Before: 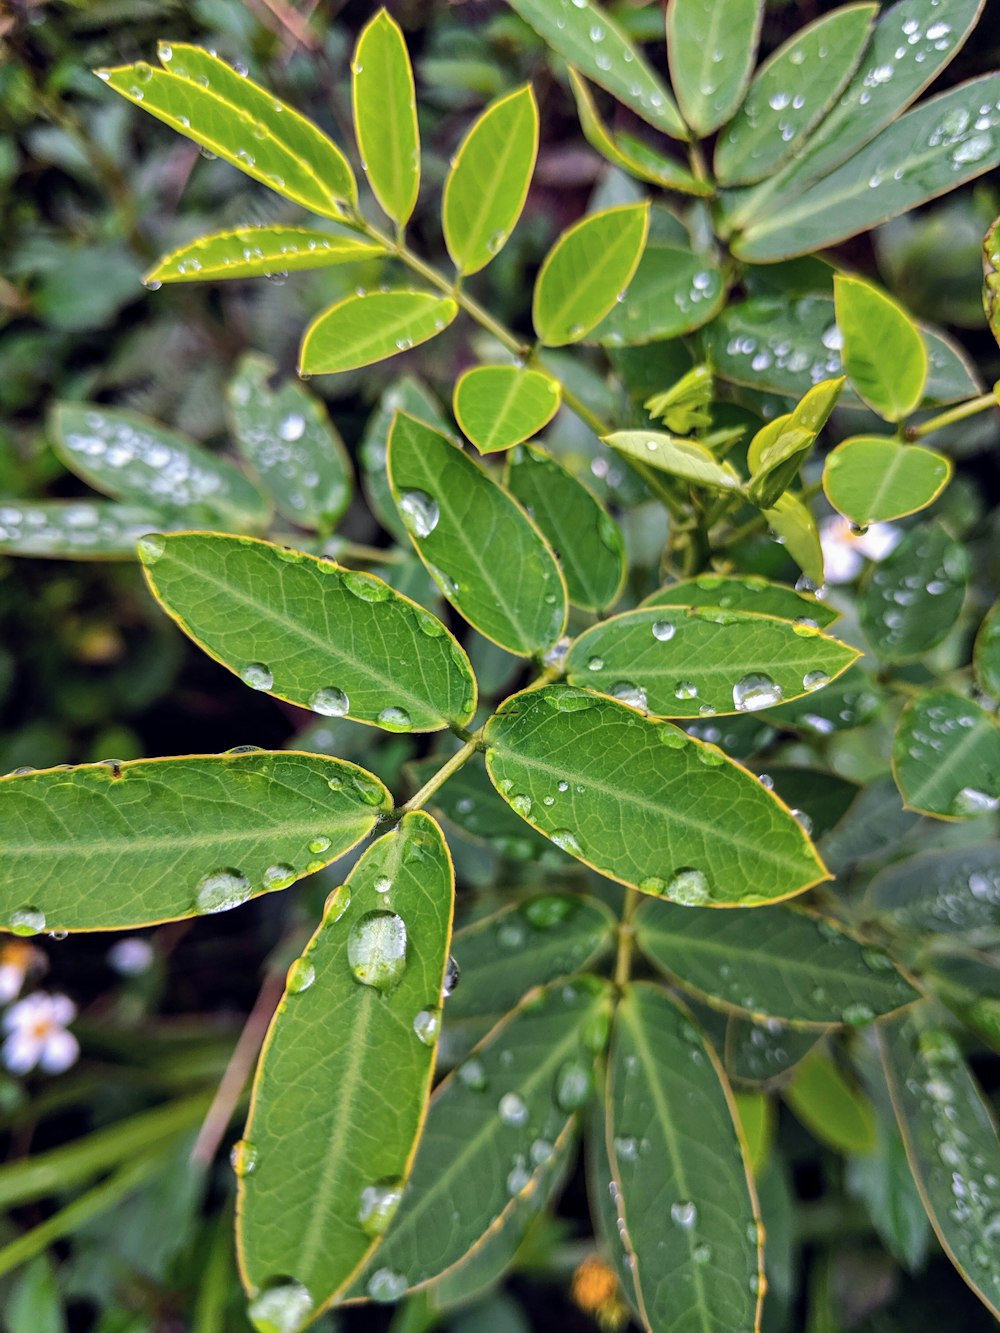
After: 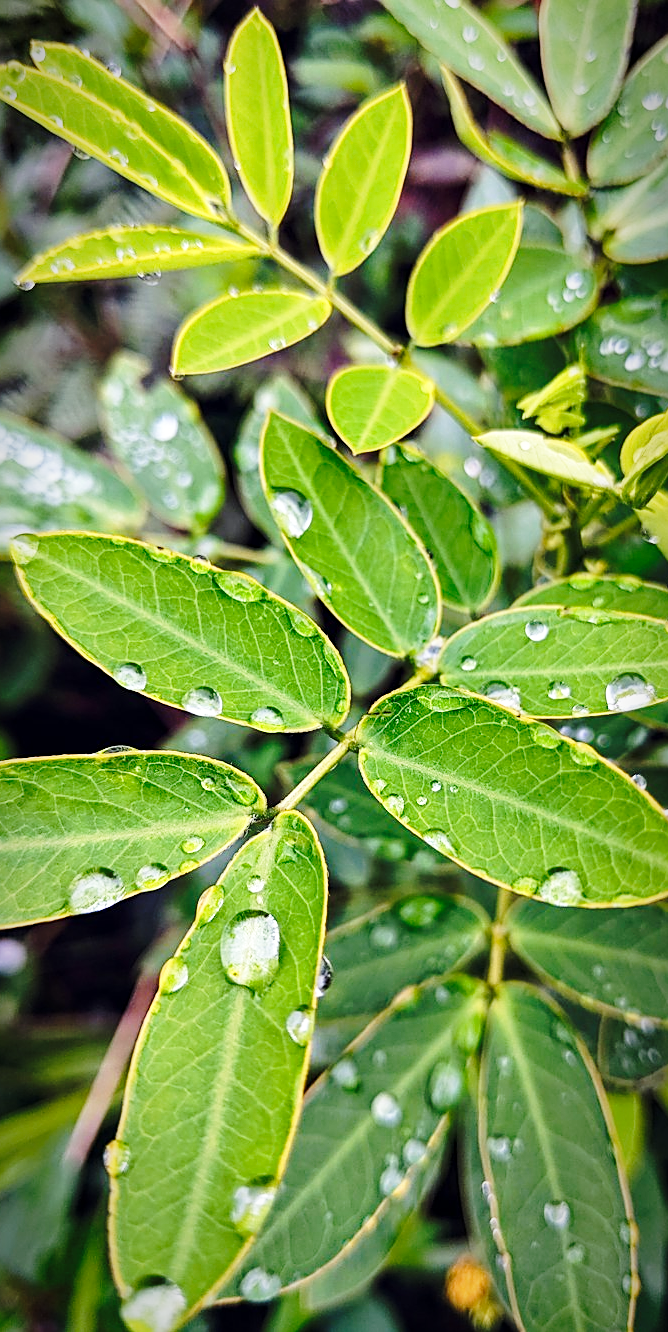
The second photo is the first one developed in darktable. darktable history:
sharpen: on, module defaults
base curve: curves: ch0 [(0, 0) (0.036, 0.037) (0.121, 0.228) (0.46, 0.76) (0.859, 0.983) (1, 1)], preserve colors none
vignetting: saturation -0.024, automatic ratio true, unbound false
crop and rotate: left 12.741%, right 20.427%
